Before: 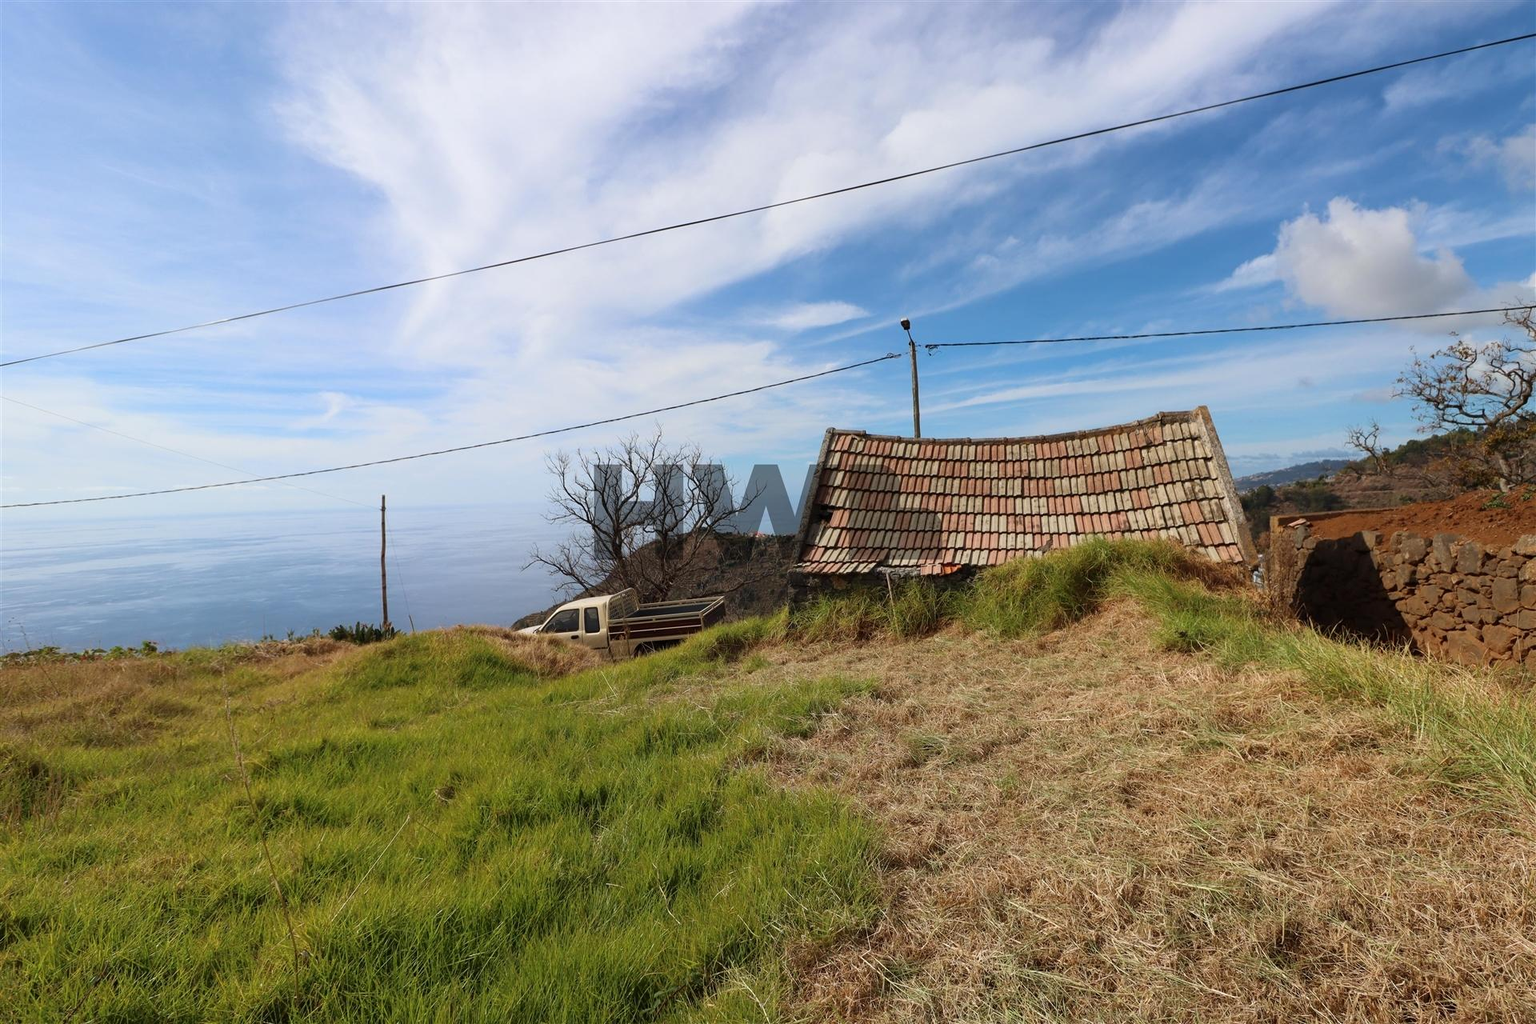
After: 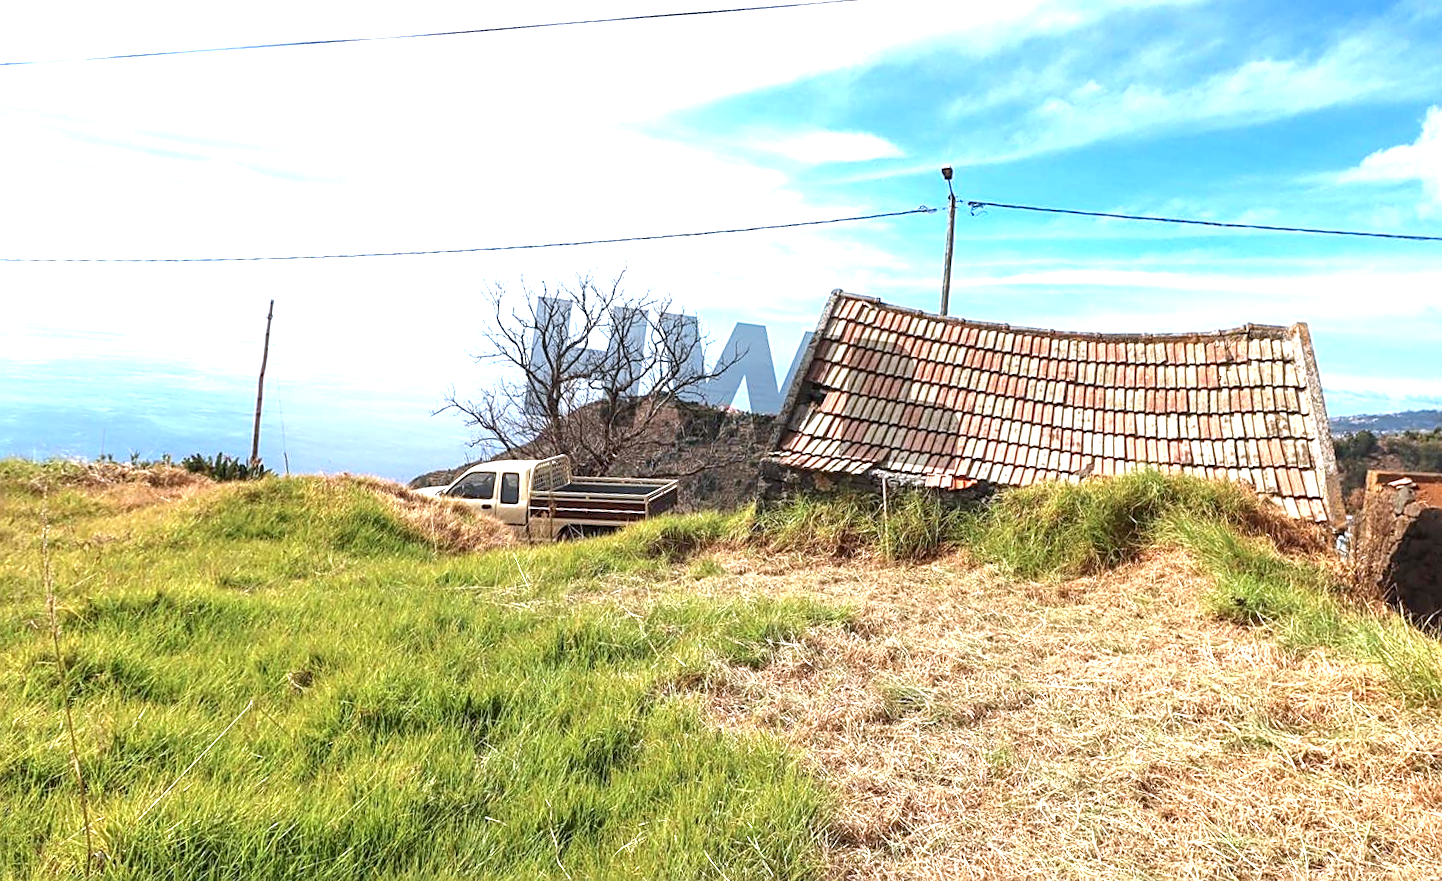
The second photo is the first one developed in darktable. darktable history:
sharpen: on, module defaults
exposure: exposure 1.5 EV, compensate highlight preservation false
color correction: highlights a* -0.772, highlights b* -8.92
rotate and perspective: rotation 4.1°, automatic cropping off
crop and rotate: angle -3.37°, left 9.79%, top 20.73%, right 12.42%, bottom 11.82%
local contrast: on, module defaults
